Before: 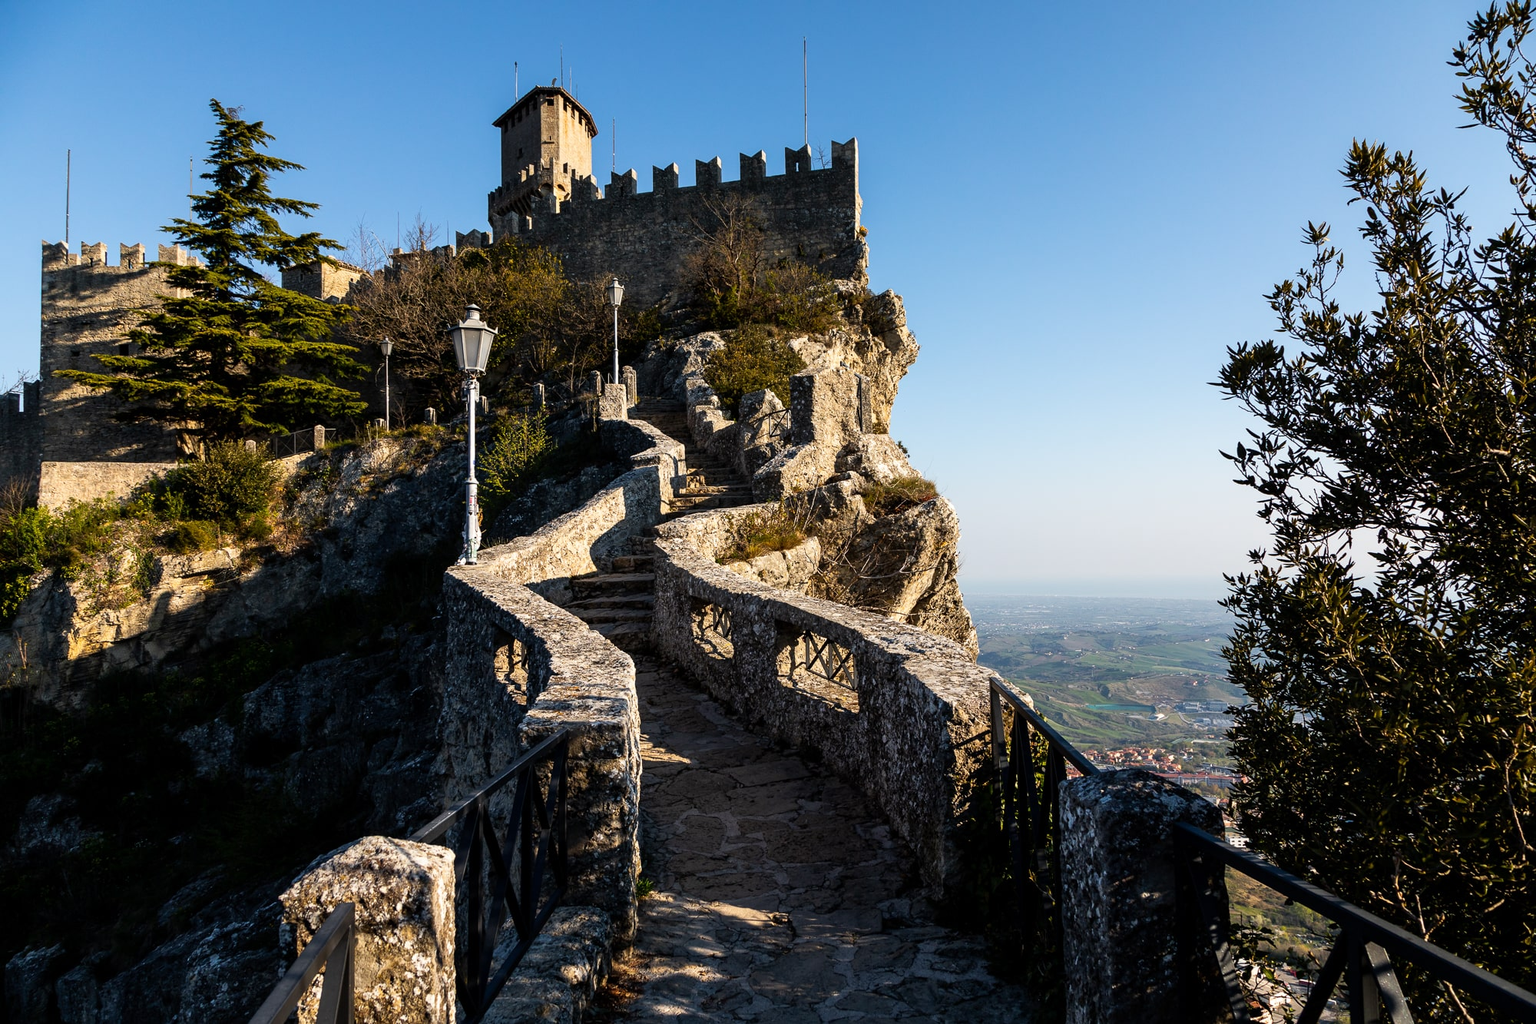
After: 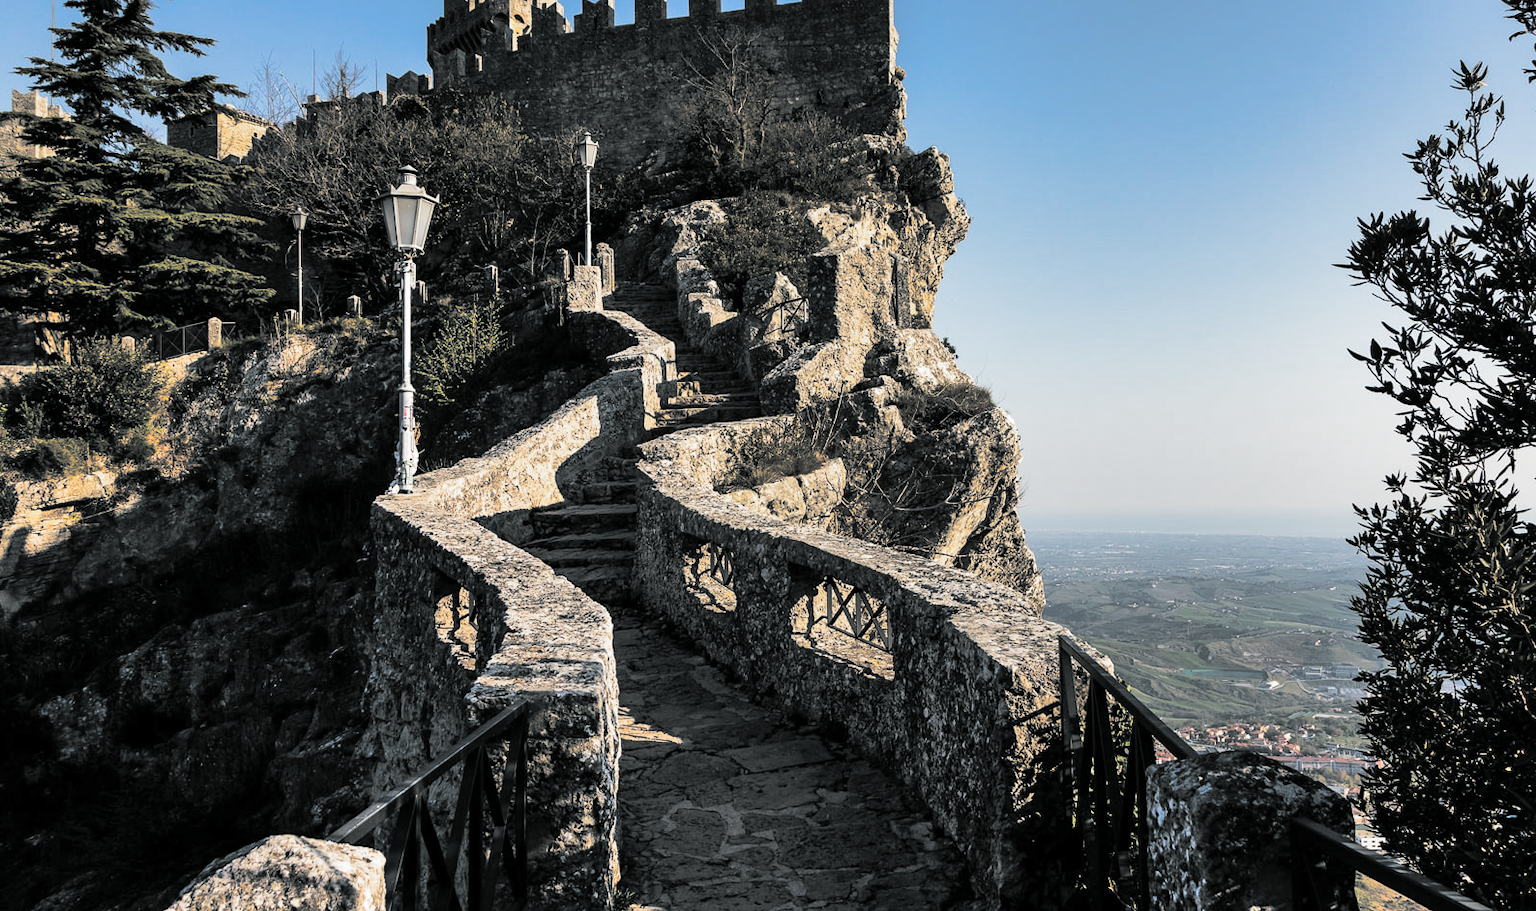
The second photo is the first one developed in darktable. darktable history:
crop: left 9.712%, top 16.928%, right 10.845%, bottom 12.332%
shadows and highlights: soften with gaussian
split-toning: shadows › hue 190.8°, shadows › saturation 0.05, highlights › hue 54°, highlights › saturation 0.05, compress 0%
